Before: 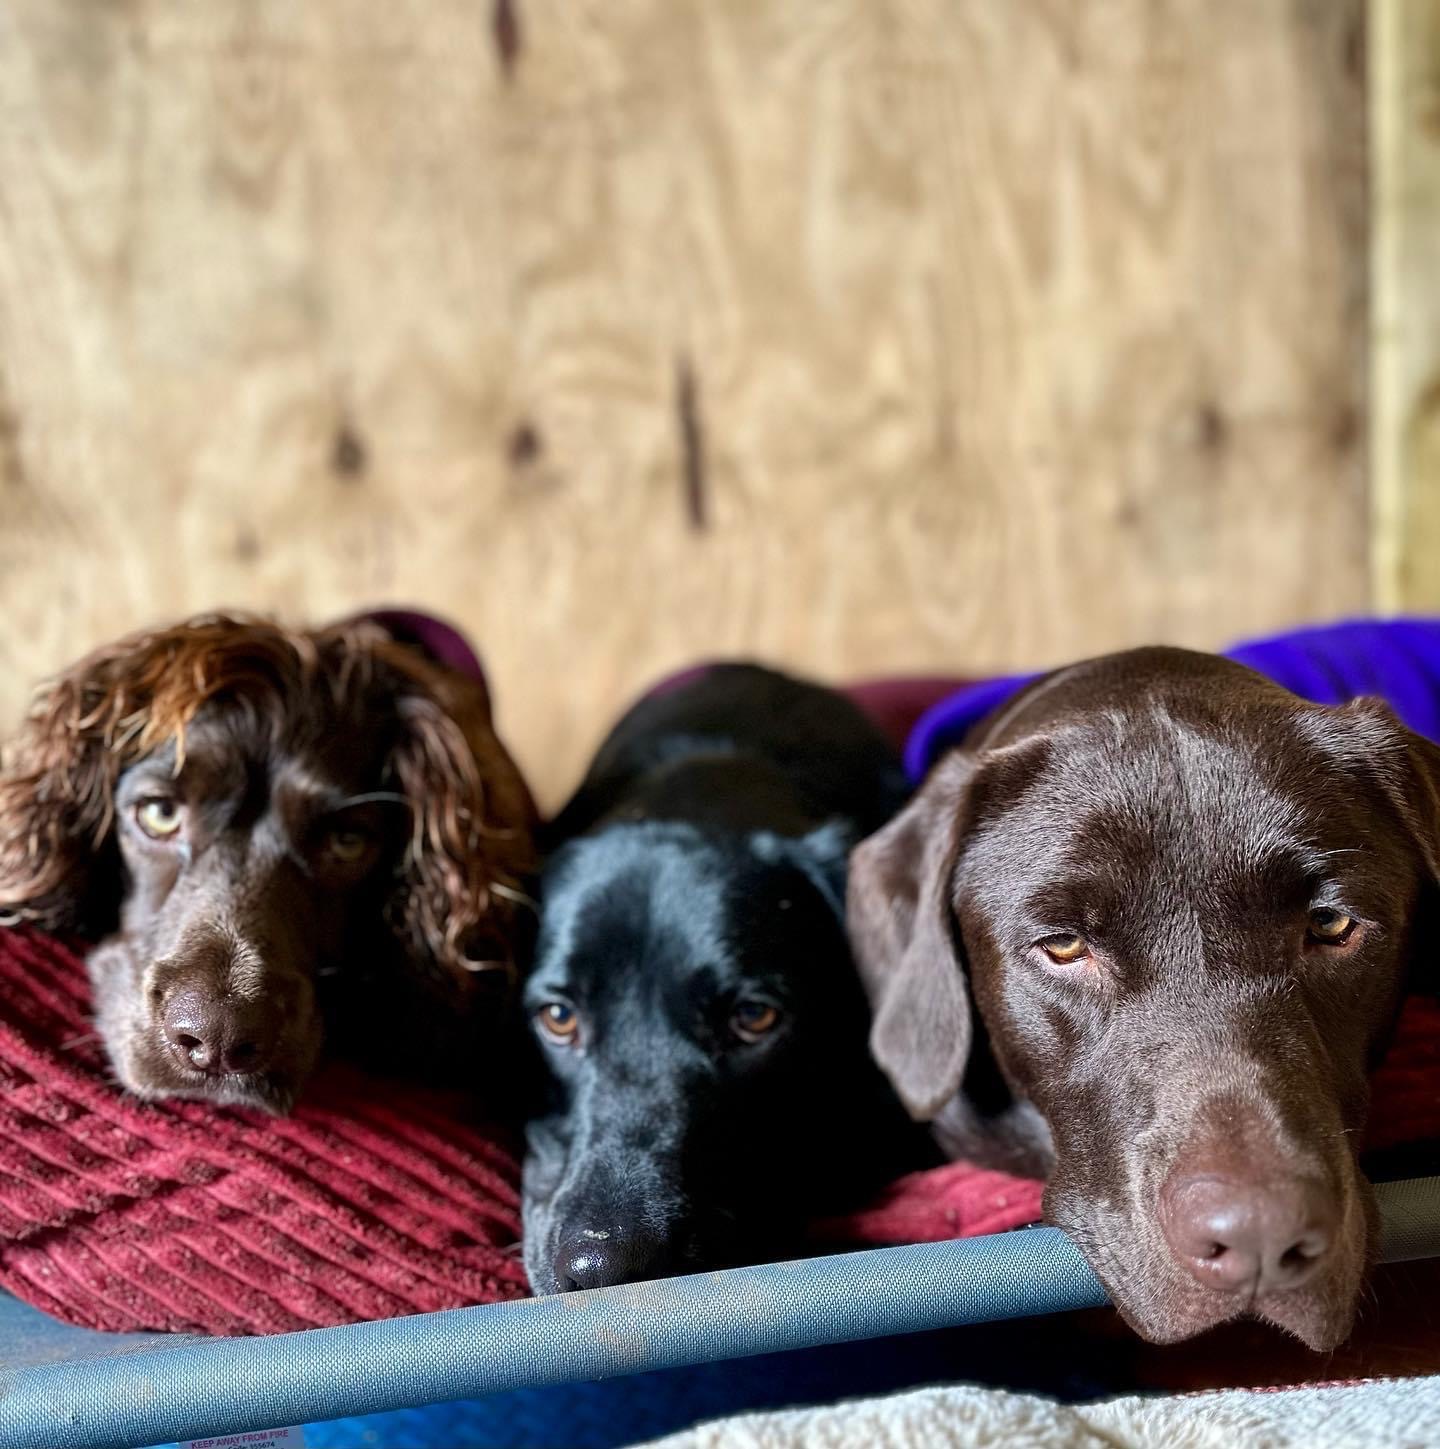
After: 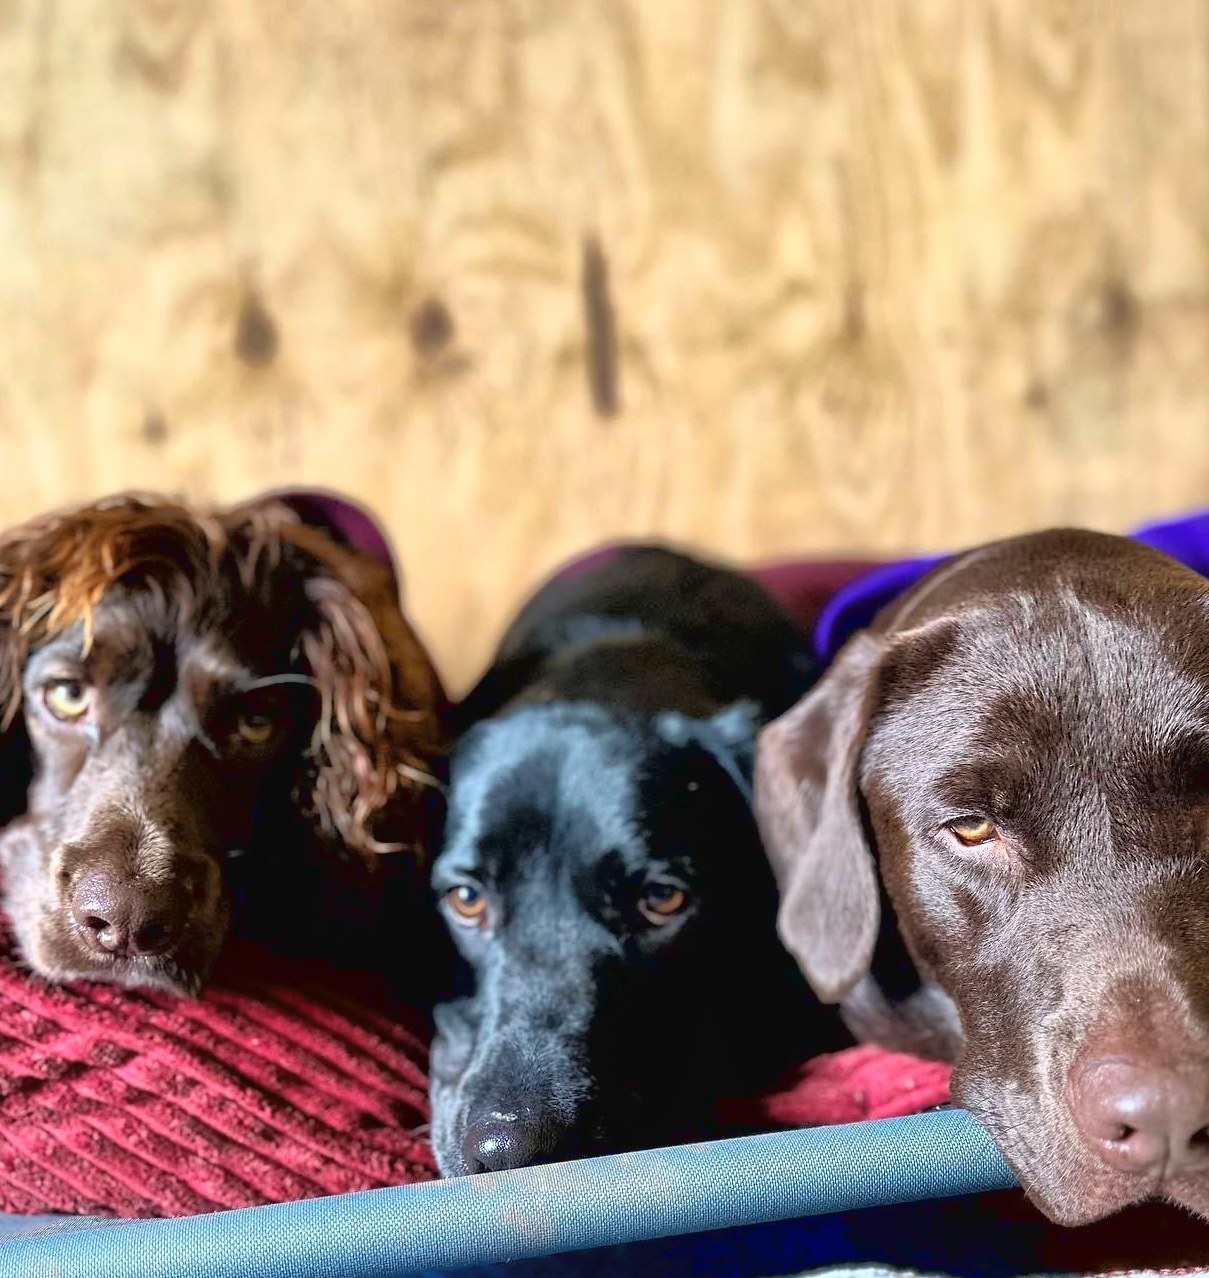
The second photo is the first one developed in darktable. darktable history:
crop: left 6.446%, top 8.188%, right 9.538%, bottom 3.548%
tone curve: curves: ch0 [(0, 0.016) (0.11, 0.039) (0.259, 0.235) (0.383, 0.437) (0.499, 0.597) (0.733, 0.867) (0.843, 0.948) (1, 1)], color space Lab, linked channels, preserve colors none
rgb curve: curves: ch0 [(0, 0) (0.072, 0.166) (0.217, 0.293) (0.414, 0.42) (1, 1)], compensate middle gray true, preserve colors basic power
shadows and highlights: on, module defaults
